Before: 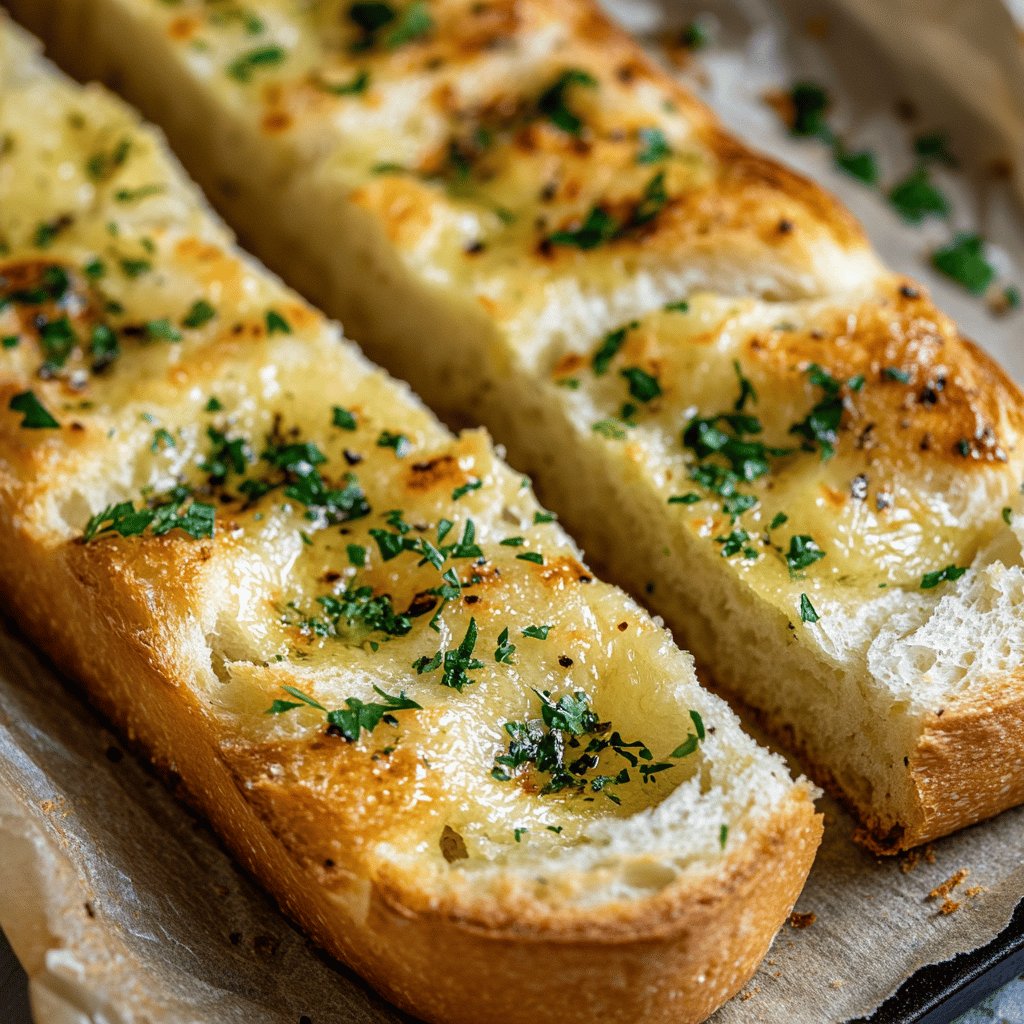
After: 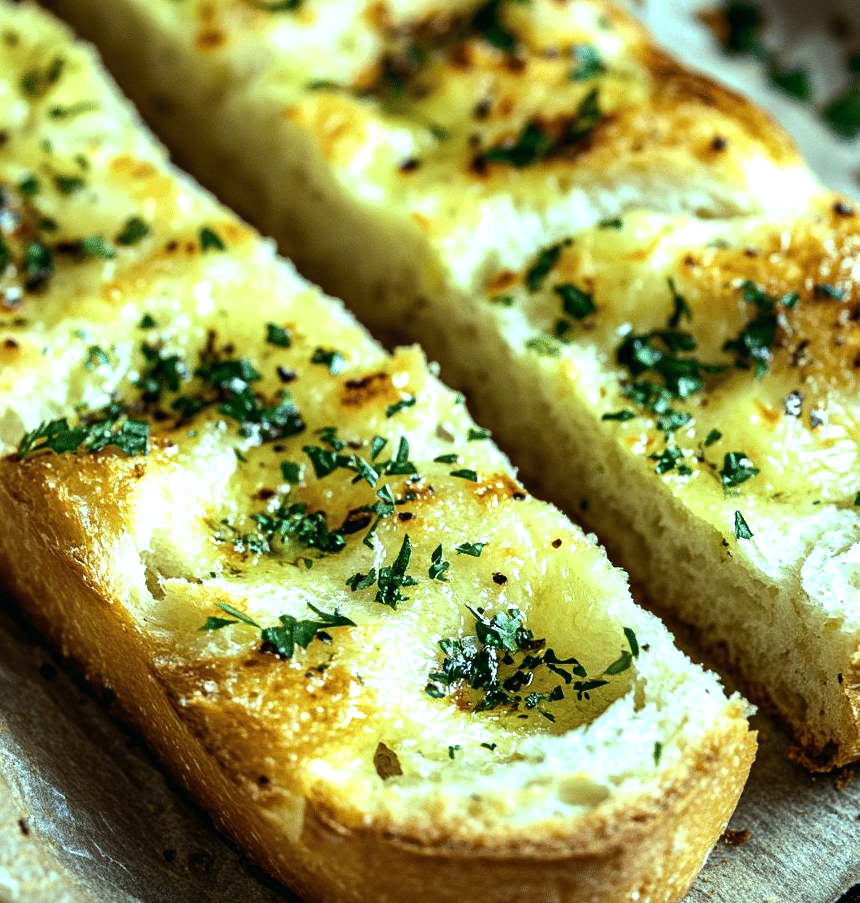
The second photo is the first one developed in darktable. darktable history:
tone equalizer: -8 EV -0.75 EV, -7 EV -0.7 EV, -6 EV -0.6 EV, -5 EV -0.4 EV, -3 EV 0.4 EV, -2 EV 0.6 EV, -1 EV 0.7 EV, +0 EV 0.75 EV, edges refinement/feathering 500, mask exposure compensation -1.57 EV, preserve details no
crop: left 6.446%, top 8.188%, right 9.538%, bottom 3.548%
color balance: mode lift, gamma, gain (sRGB), lift [0.997, 0.979, 1.021, 1.011], gamma [1, 1.084, 0.916, 0.998], gain [1, 0.87, 1.13, 1.101], contrast 4.55%, contrast fulcrum 38.24%, output saturation 104.09%
